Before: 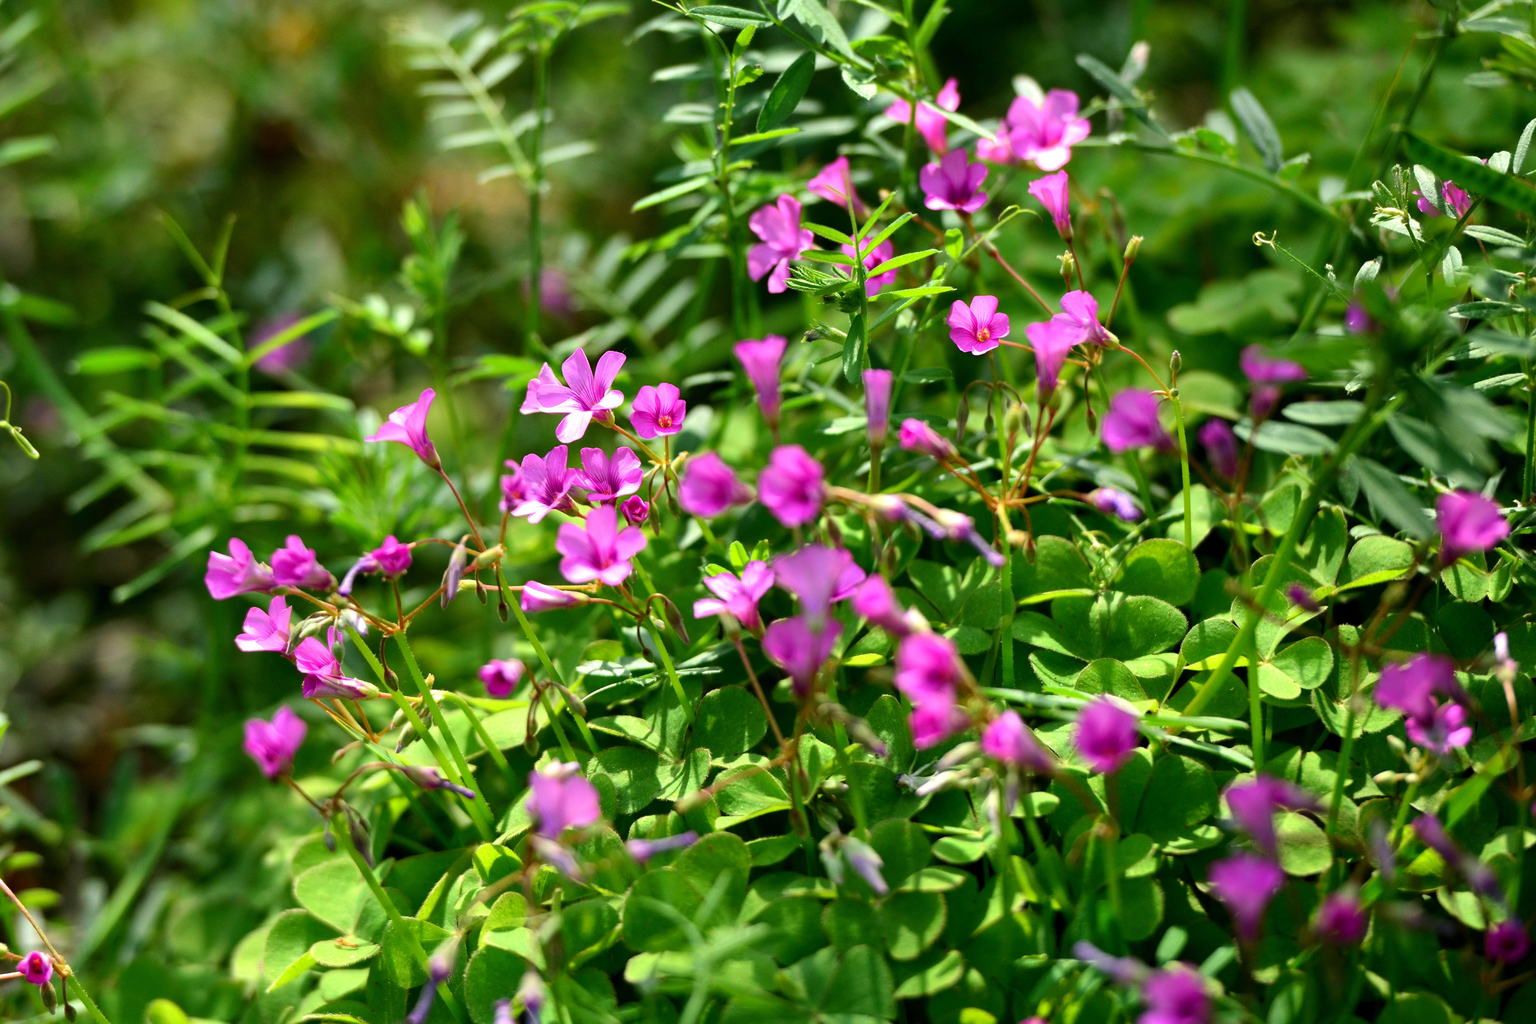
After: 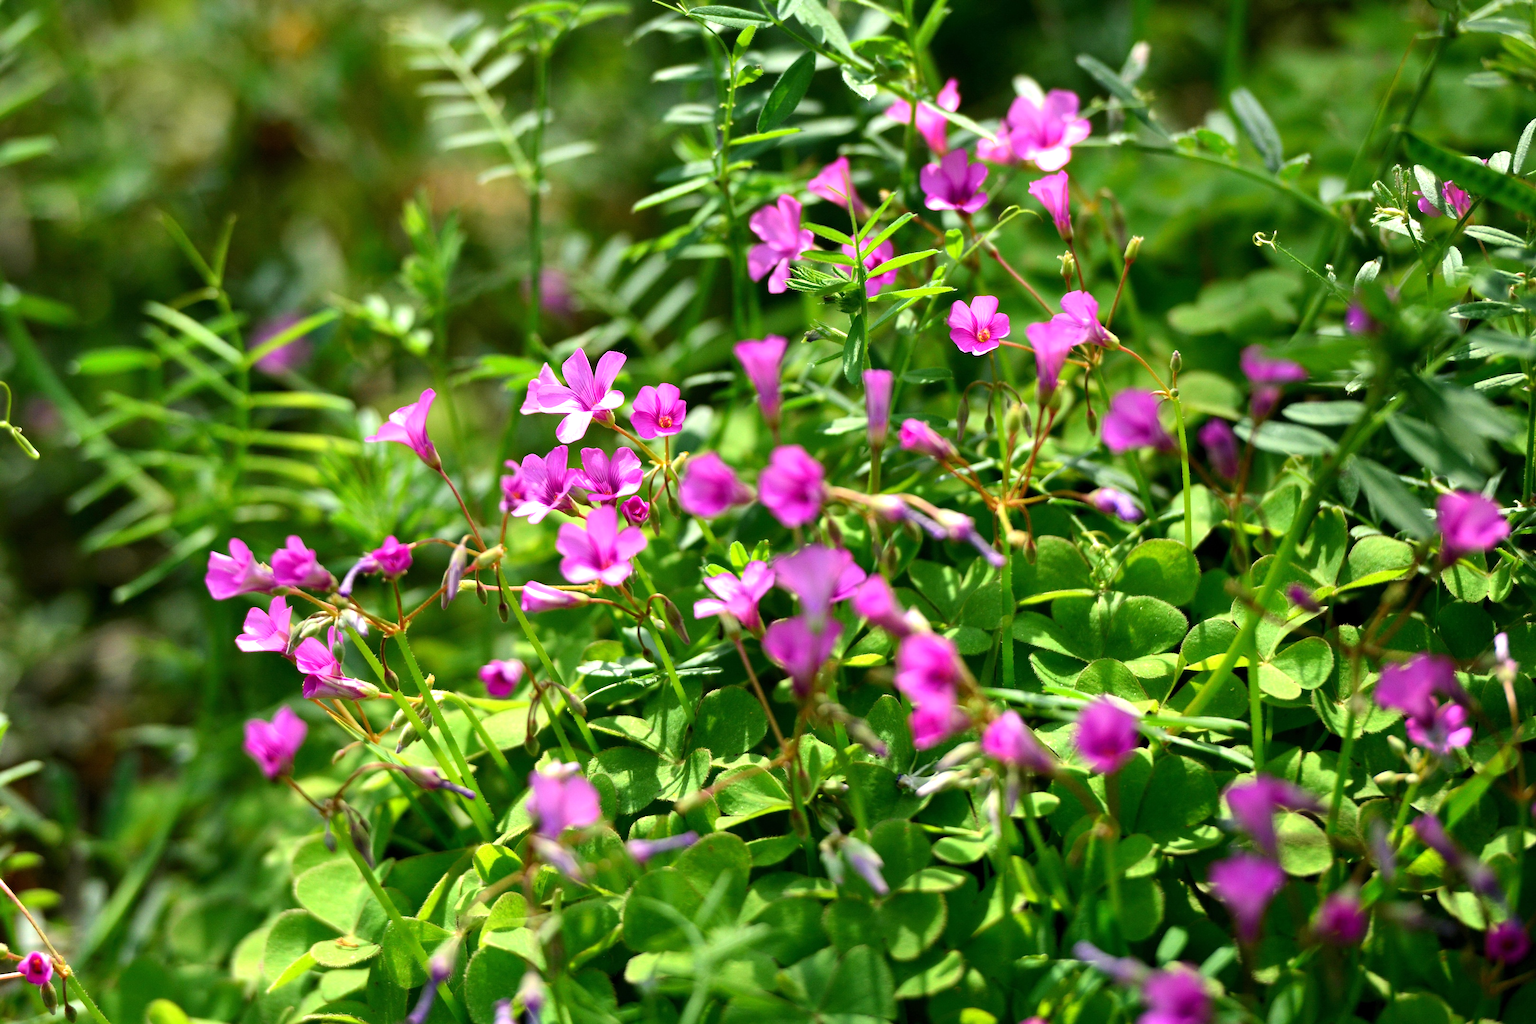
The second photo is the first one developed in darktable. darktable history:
exposure: exposure 0.225 EV, compensate exposure bias true, compensate highlight preservation false
